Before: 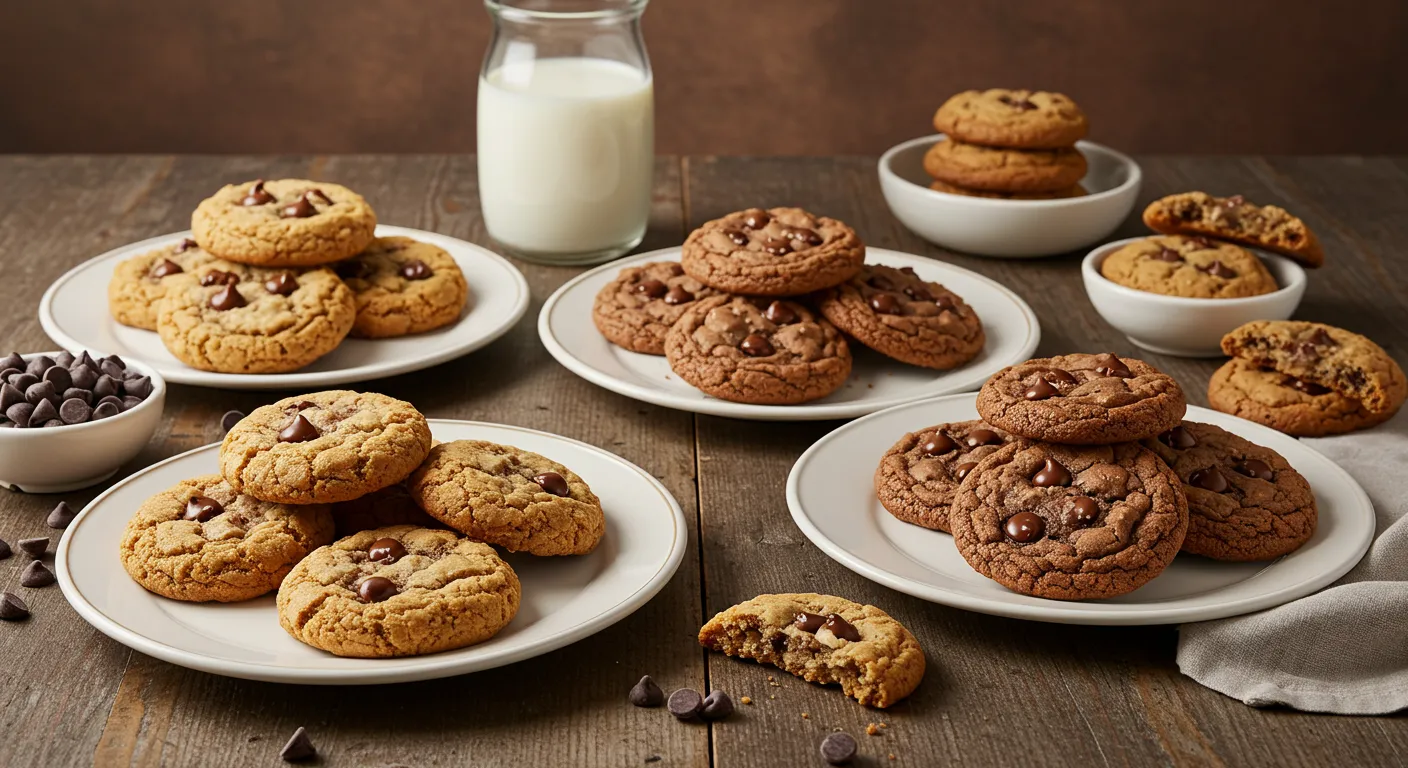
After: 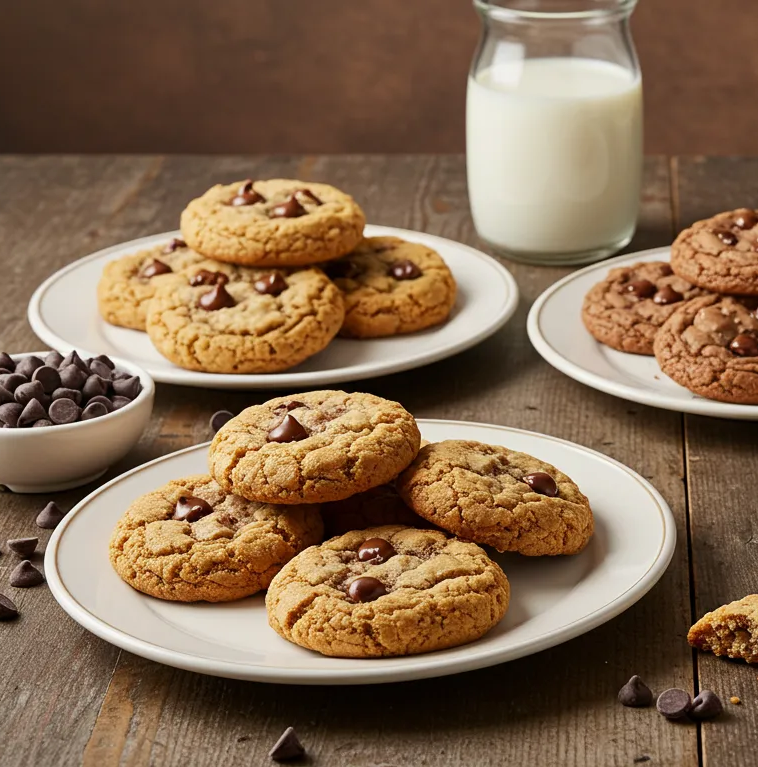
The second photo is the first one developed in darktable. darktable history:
crop: left 0.803%, right 45.323%, bottom 0.087%
